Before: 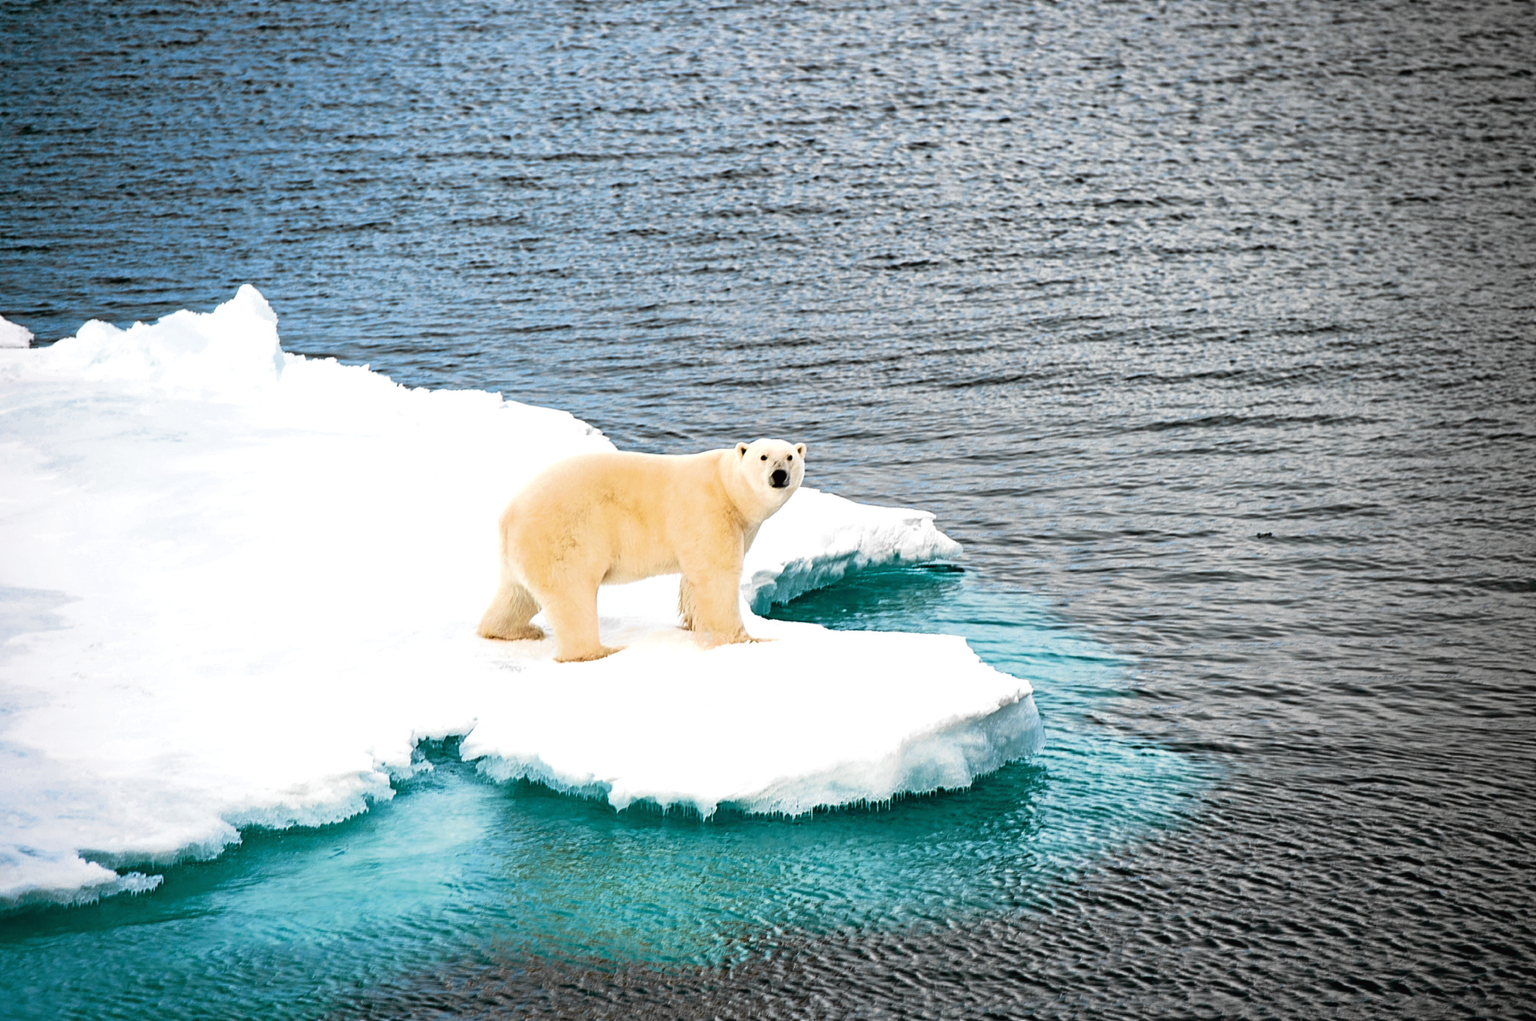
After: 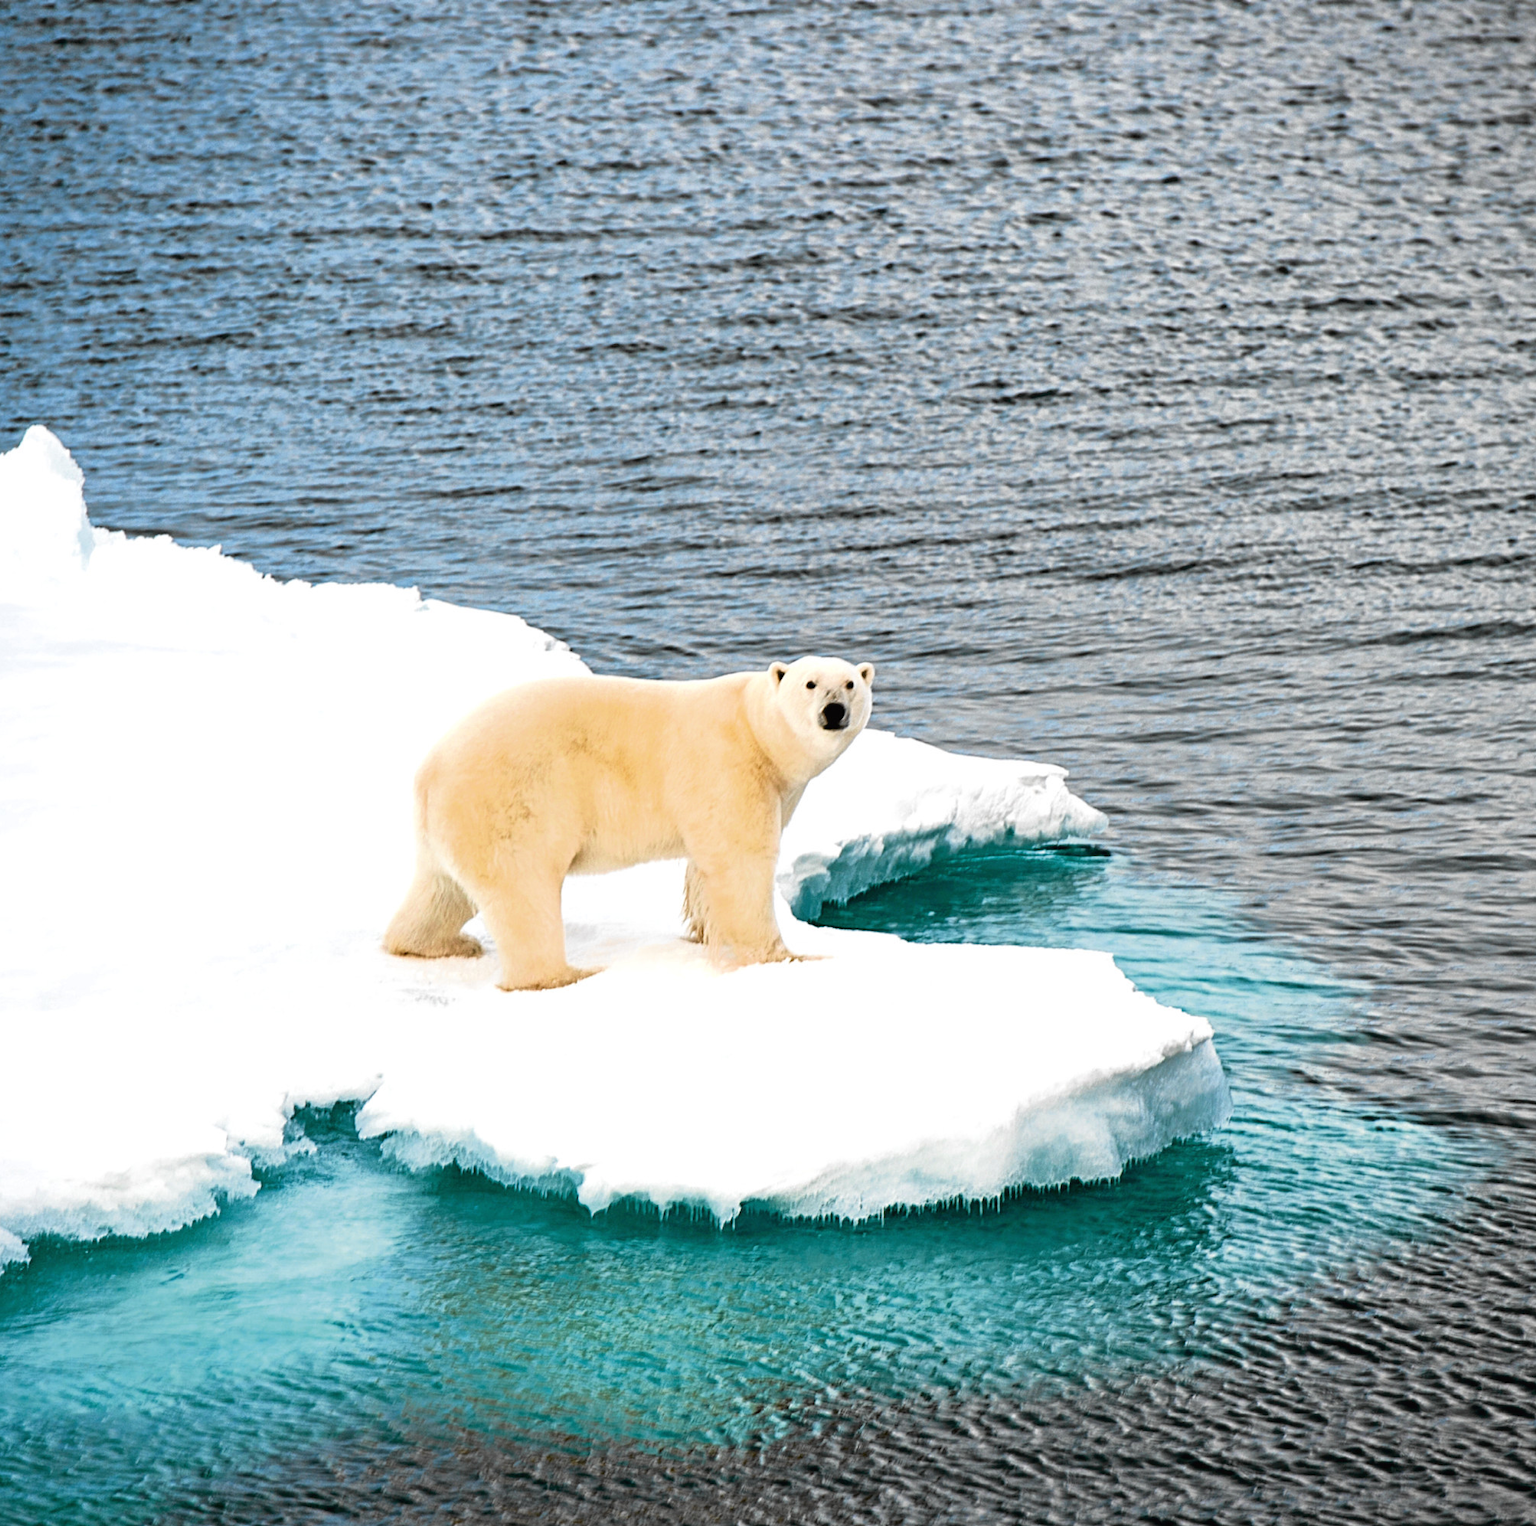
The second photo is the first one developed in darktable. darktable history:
crop and rotate: left 14.454%, right 18.663%
